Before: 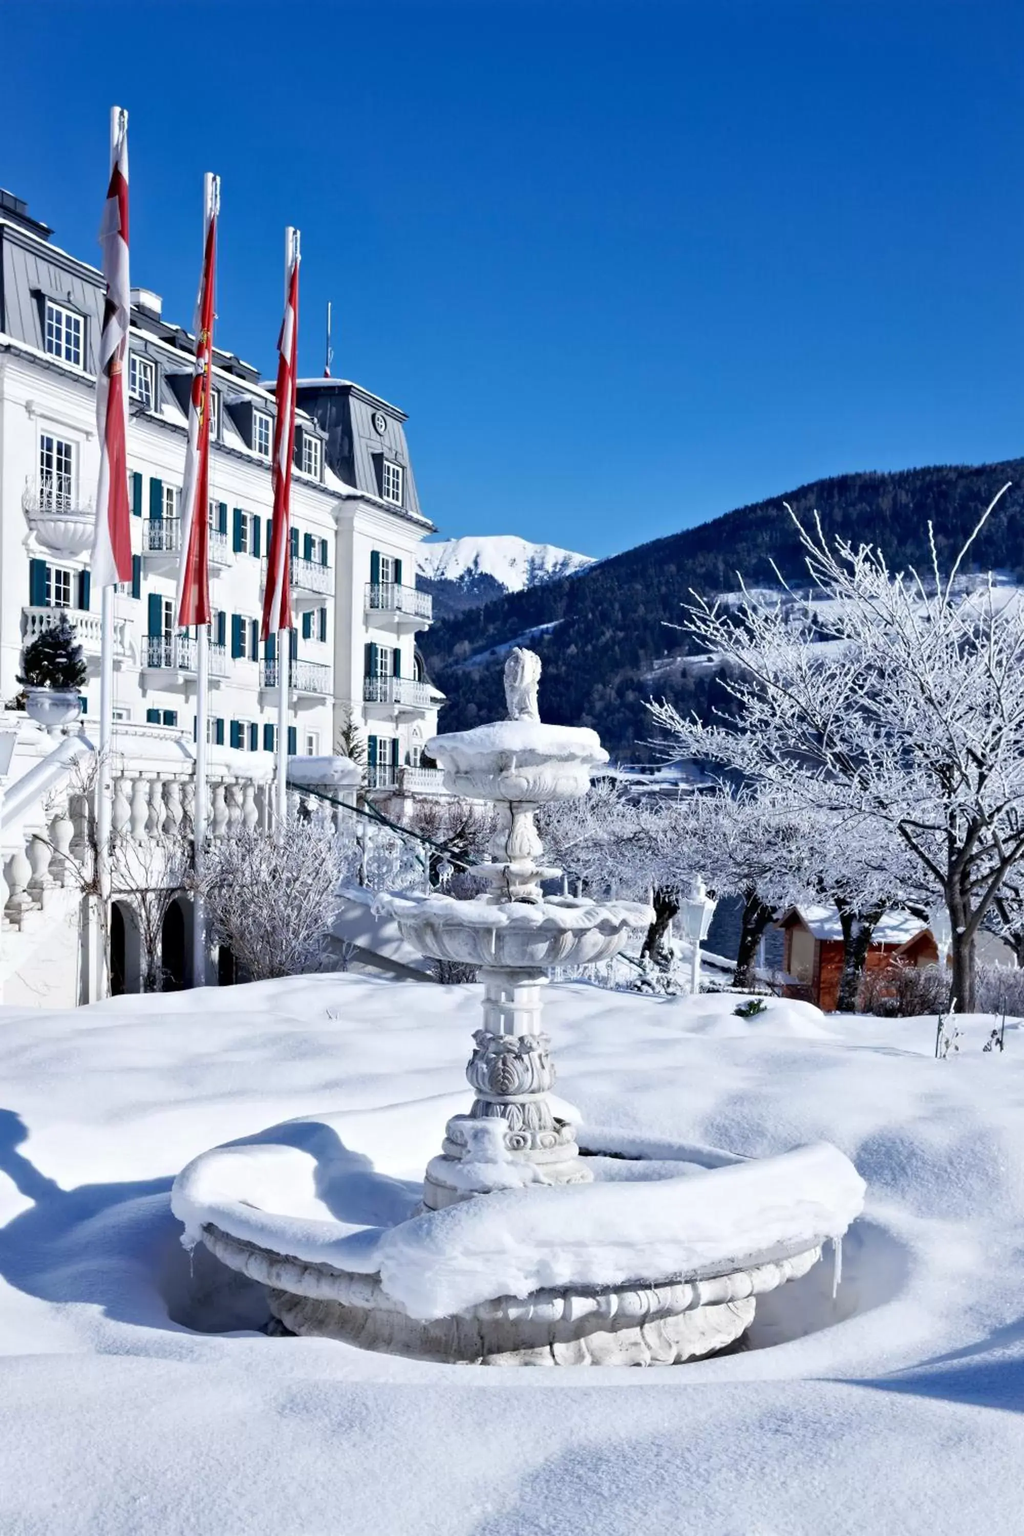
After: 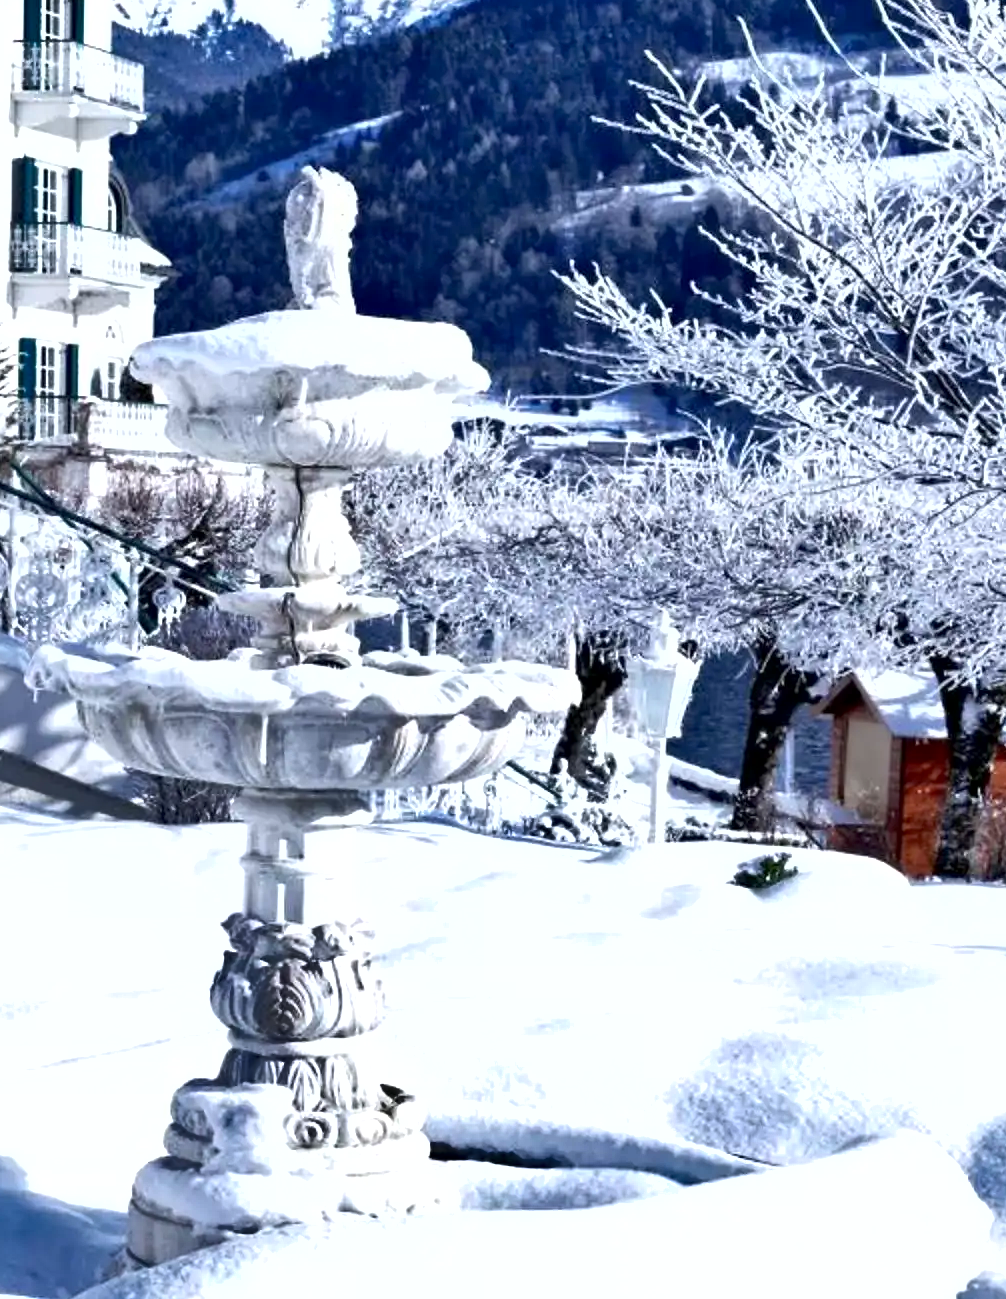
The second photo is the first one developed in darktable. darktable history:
shadows and highlights: low approximation 0.01, soften with gaussian
exposure: black level correction 0.001, exposure 0.675 EV, compensate highlight preservation false
crop: left 35.03%, top 36.625%, right 14.663%, bottom 20.057%
